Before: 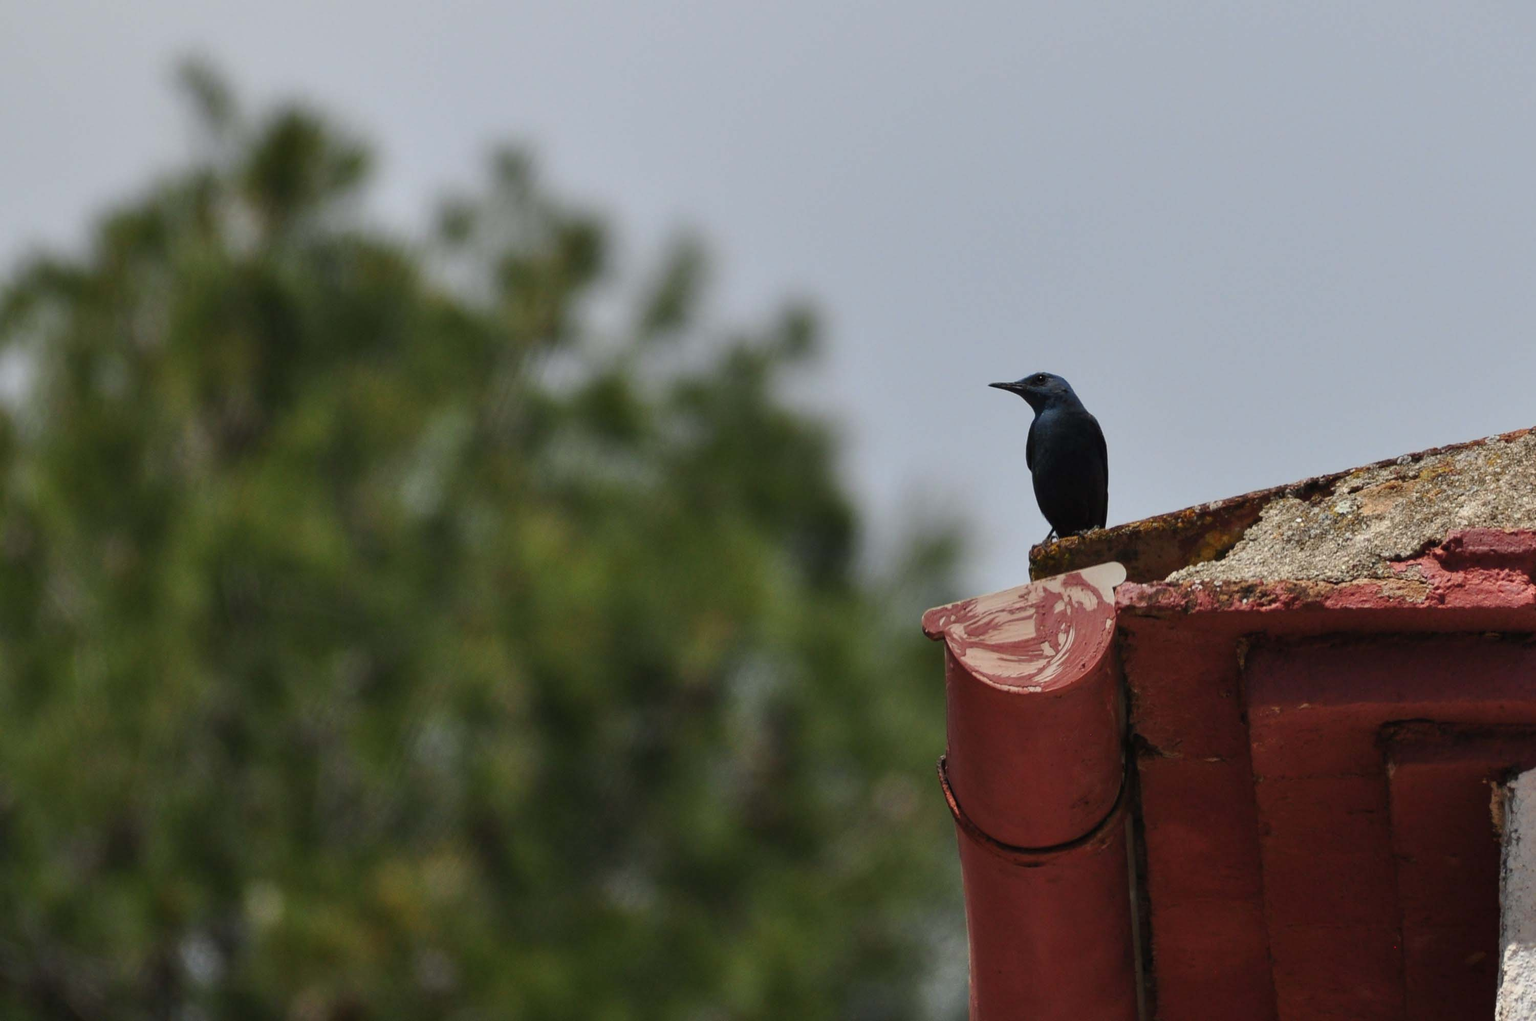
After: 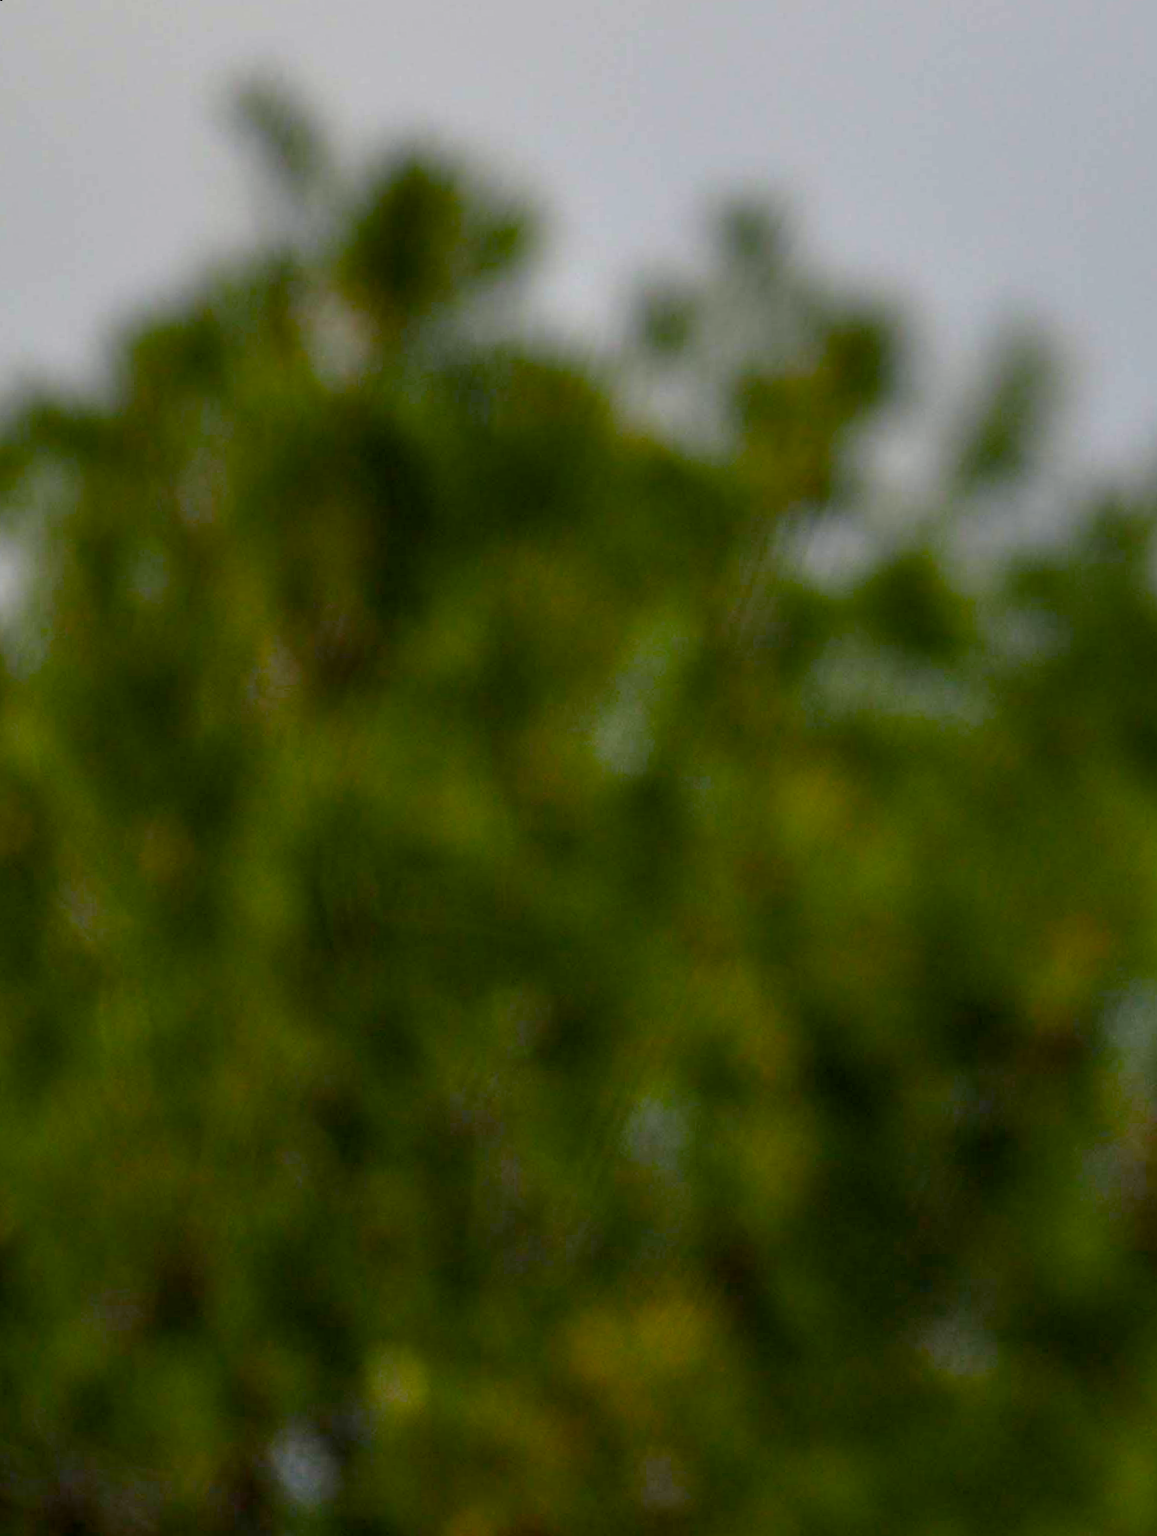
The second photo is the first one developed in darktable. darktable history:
crop and rotate: left 0%, top 0%, right 50.845%
rotate and perspective: rotation -1.32°, lens shift (horizontal) -0.031, crop left 0.015, crop right 0.985, crop top 0.047, crop bottom 0.982
haze removal: strength 0.29, distance 0.25, compatibility mode true, adaptive false
color balance rgb: shadows lift › chroma 1%, shadows lift › hue 240.84°, highlights gain › chroma 2%, highlights gain › hue 73.2°, global offset › luminance -0.5%, perceptual saturation grading › global saturation 20%, perceptual saturation grading › highlights -25%, perceptual saturation grading › shadows 50%, global vibrance 25.26%
